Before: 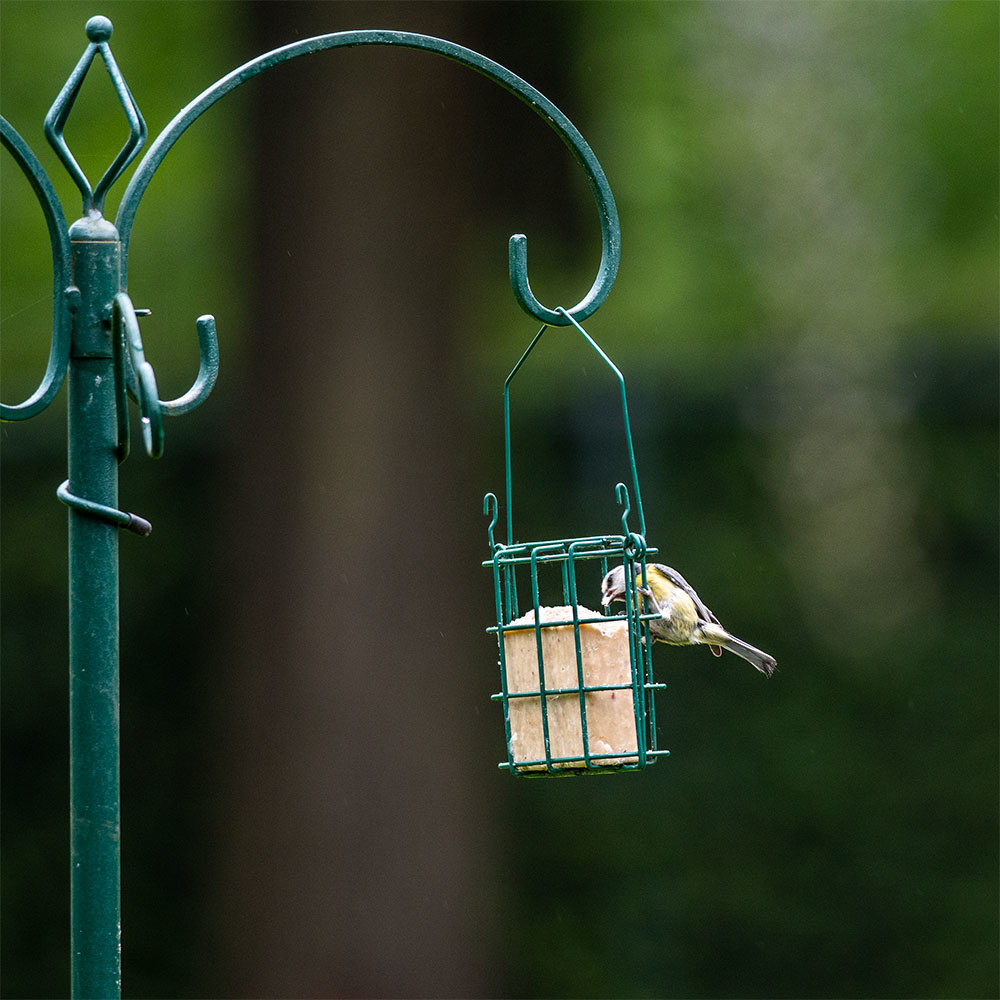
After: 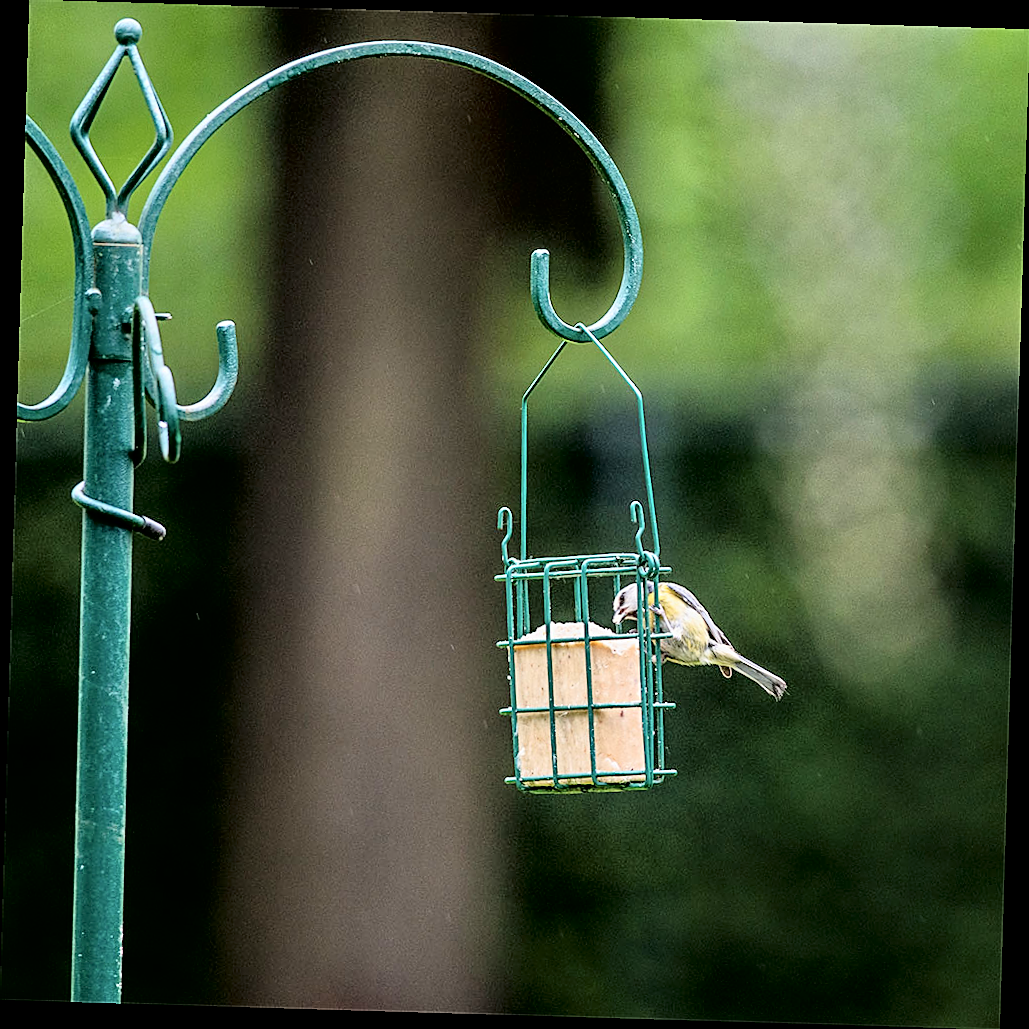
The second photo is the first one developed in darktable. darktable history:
crop and rotate: angle -1.7°
sharpen: on, module defaults
exposure: exposure -0.208 EV, compensate exposure bias true, compensate highlight preservation false
tone equalizer: -7 EV 0.157 EV, -6 EV 0.567 EV, -5 EV 1.18 EV, -4 EV 1.36 EV, -3 EV 1.15 EV, -2 EV 0.6 EV, -1 EV 0.16 EV
tone curve: curves: ch0 [(0, 0) (0.082, 0.02) (0.129, 0.078) (0.275, 0.301) (0.67, 0.809) (1, 1)], color space Lab, independent channels, preserve colors none
